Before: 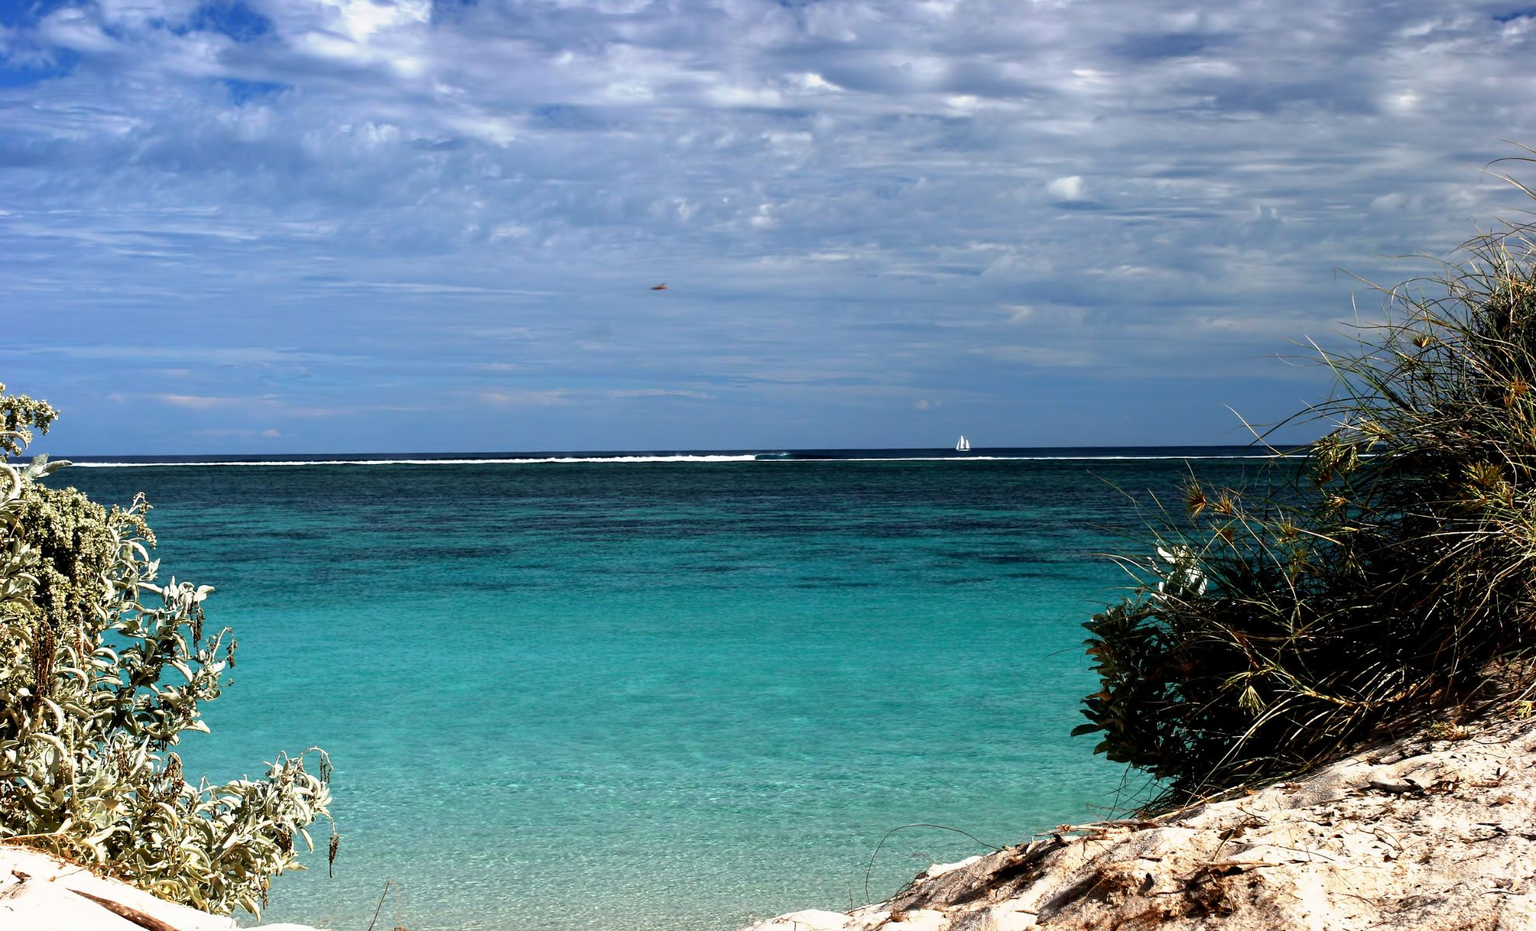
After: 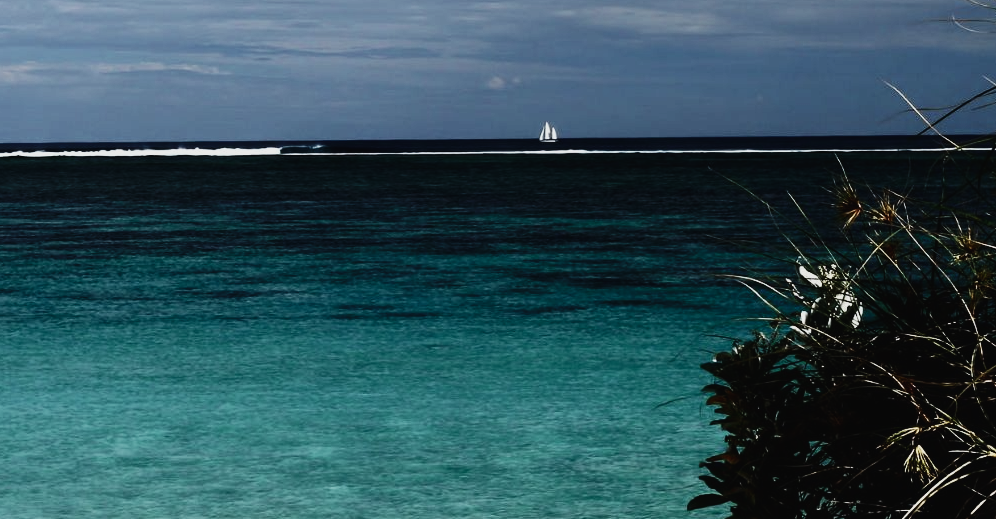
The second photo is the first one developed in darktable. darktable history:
base curve: curves: ch0 [(0, 0) (0.036, 0.025) (0.121, 0.166) (0.206, 0.329) (0.605, 0.79) (1, 1)], preserve colors none
contrast brightness saturation: contrast 0.25, saturation -0.31
exposure: black level correction -0.016, exposure -1.018 EV, compensate highlight preservation false
crop: left 35.03%, top 36.625%, right 14.663%, bottom 20.057%
